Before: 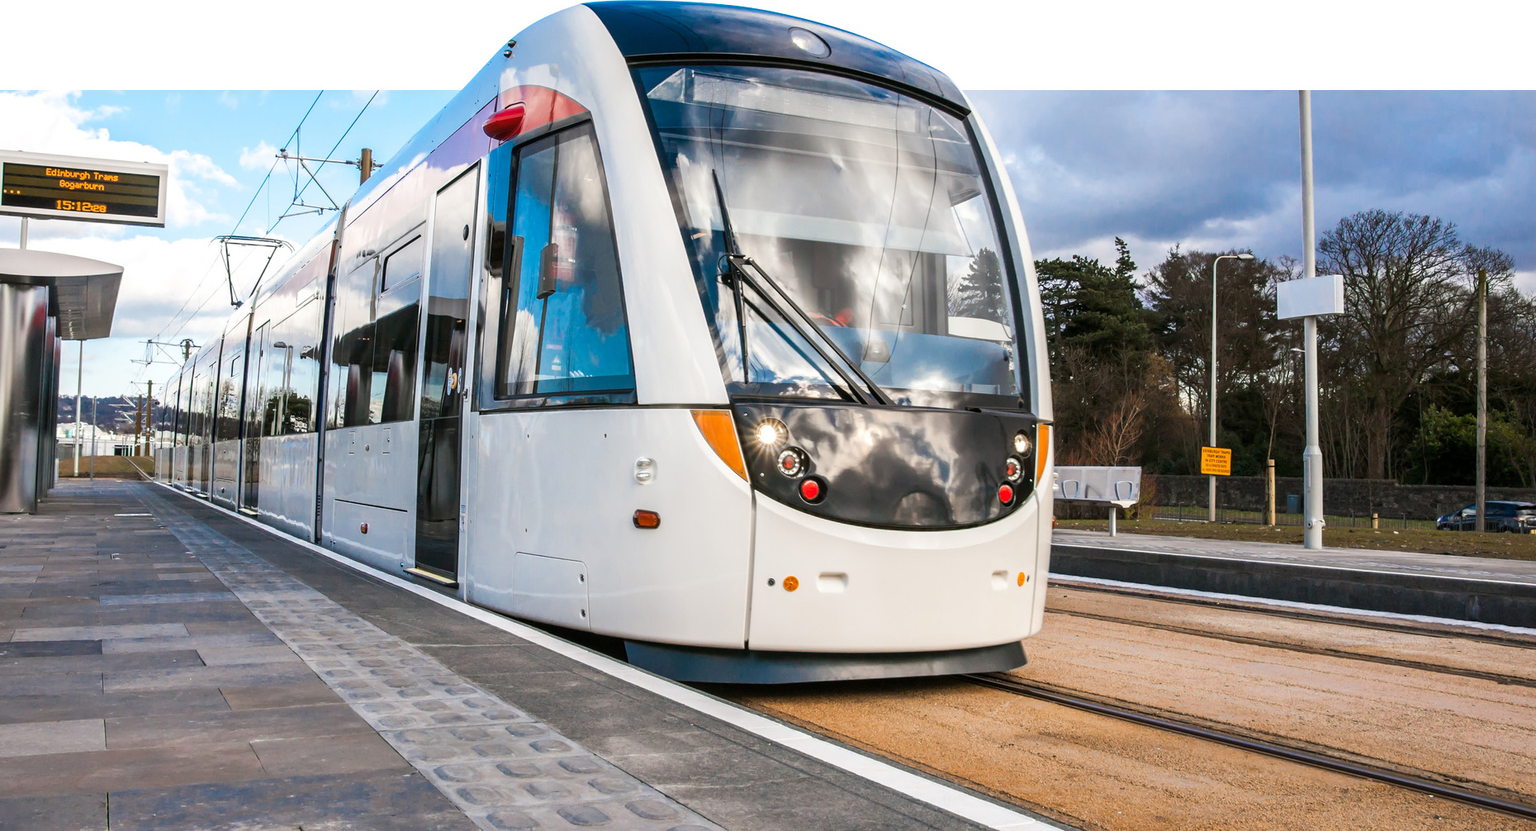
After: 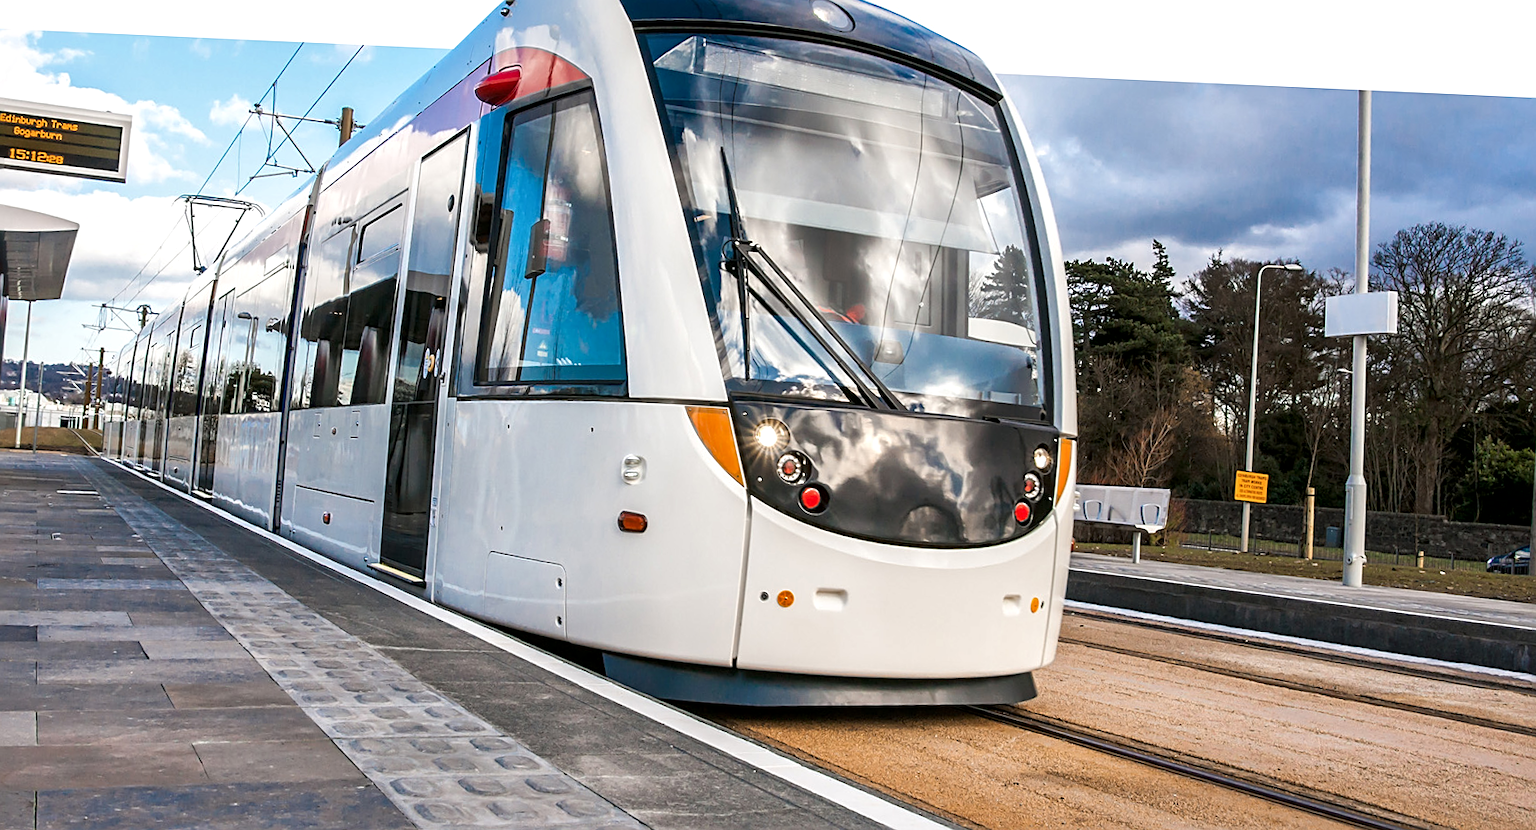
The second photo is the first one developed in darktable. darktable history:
local contrast: mode bilateral grid, contrast 20, coarseness 49, detail 141%, midtone range 0.2
crop and rotate: angle -2.58°
sharpen: on, module defaults
